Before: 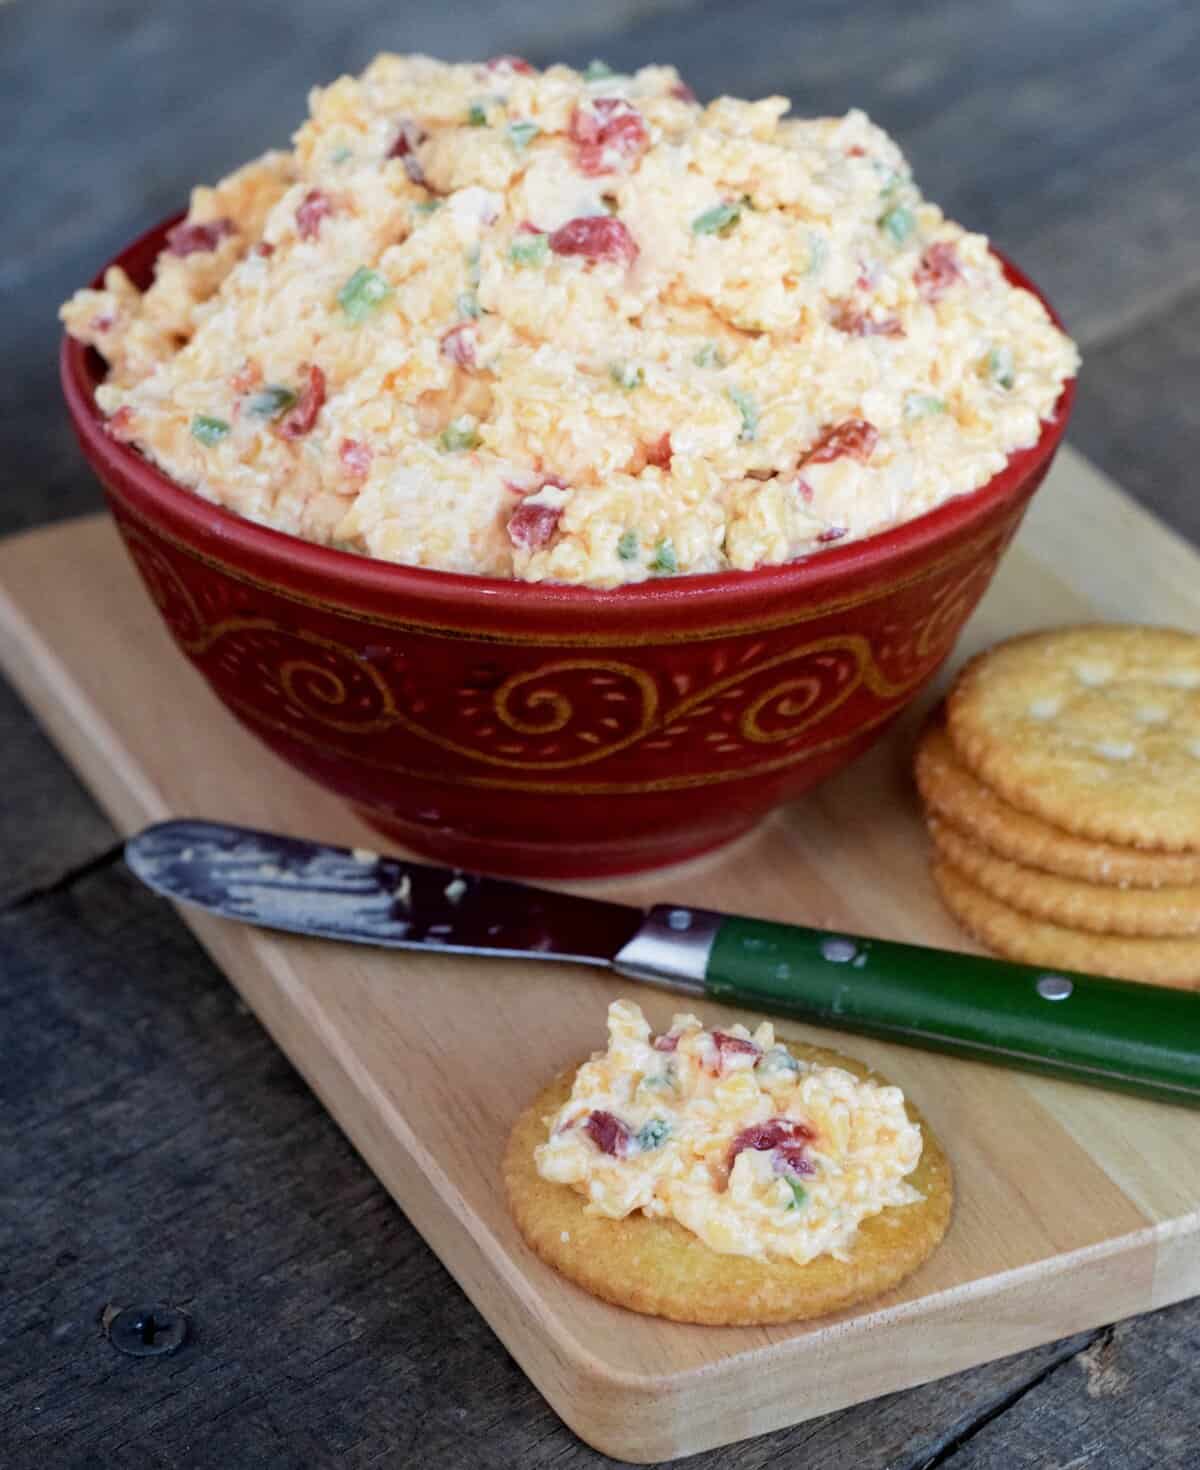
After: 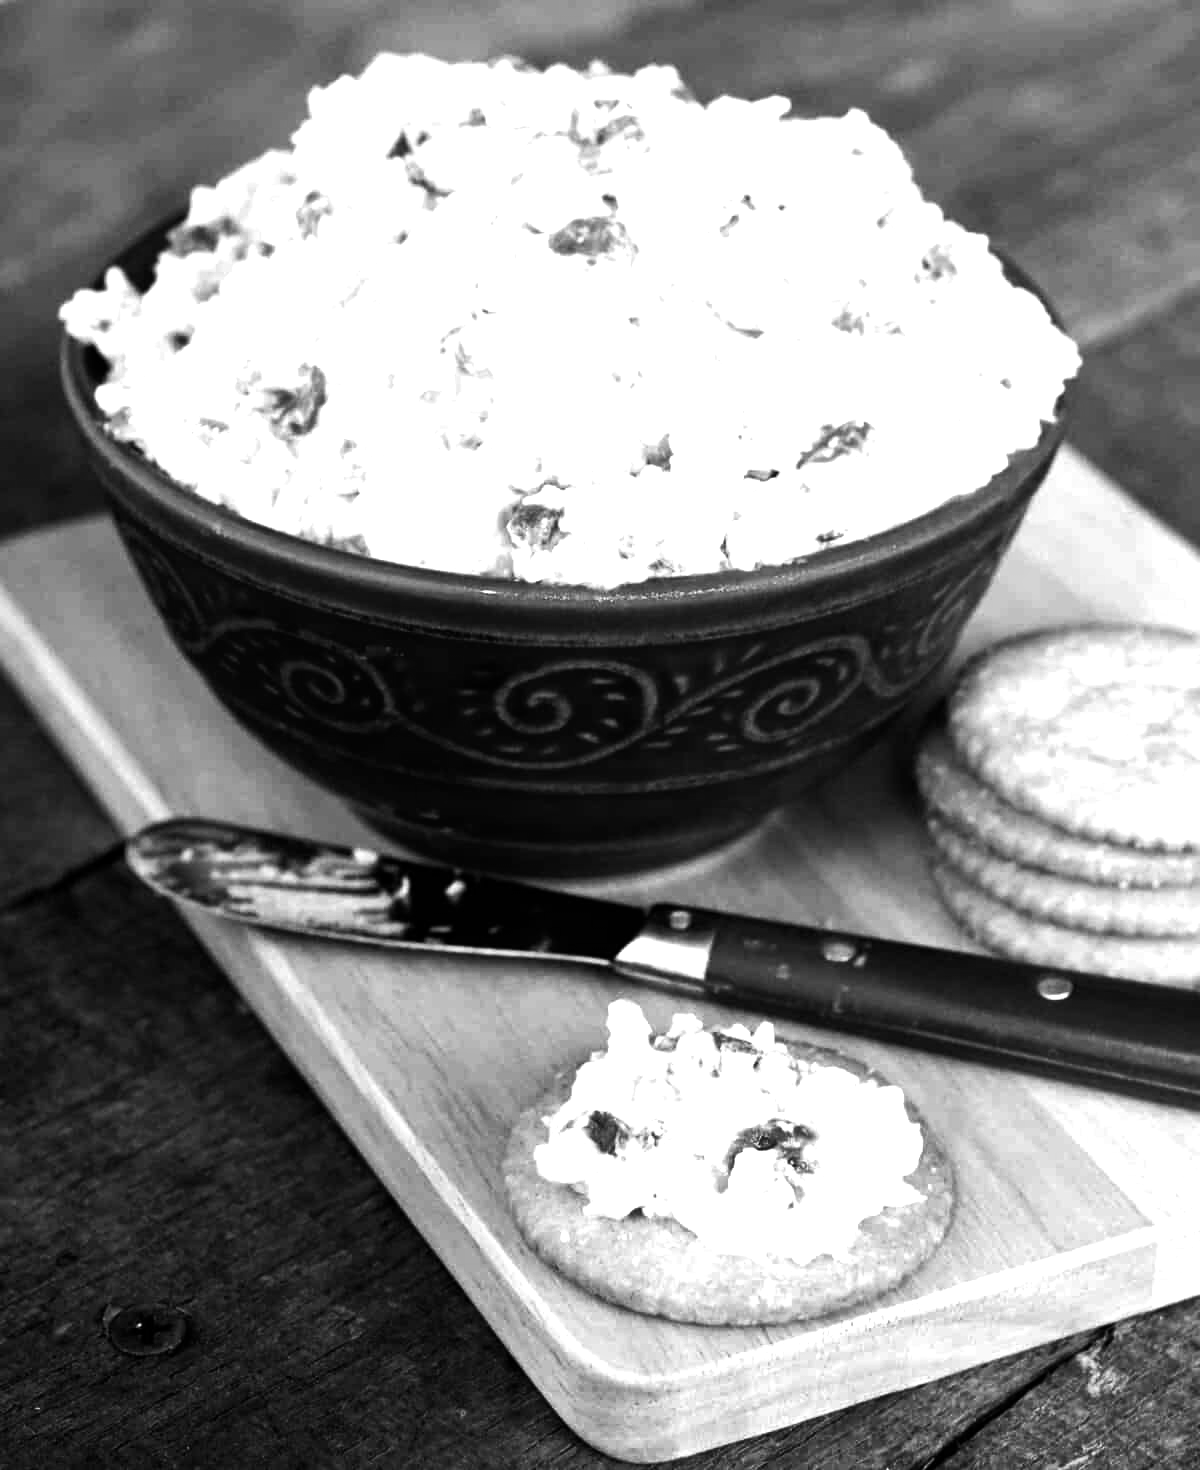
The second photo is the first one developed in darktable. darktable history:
tone equalizer: -8 EV -0.75 EV, -7 EV -0.7 EV, -6 EV -0.6 EV, -5 EV -0.4 EV, -3 EV 0.4 EV, -2 EV 0.6 EV, -1 EV 0.7 EV, +0 EV 0.75 EV, edges refinement/feathering 500, mask exposure compensation -1.57 EV, preserve details no
monochrome: on, module defaults
color balance rgb: linear chroma grading › global chroma 9%, perceptual saturation grading › global saturation 36%, perceptual saturation grading › shadows 35%, perceptual brilliance grading › global brilliance 21.21%, perceptual brilliance grading › shadows -35%, global vibrance 21.21%
white balance: red 1.042, blue 1.17
